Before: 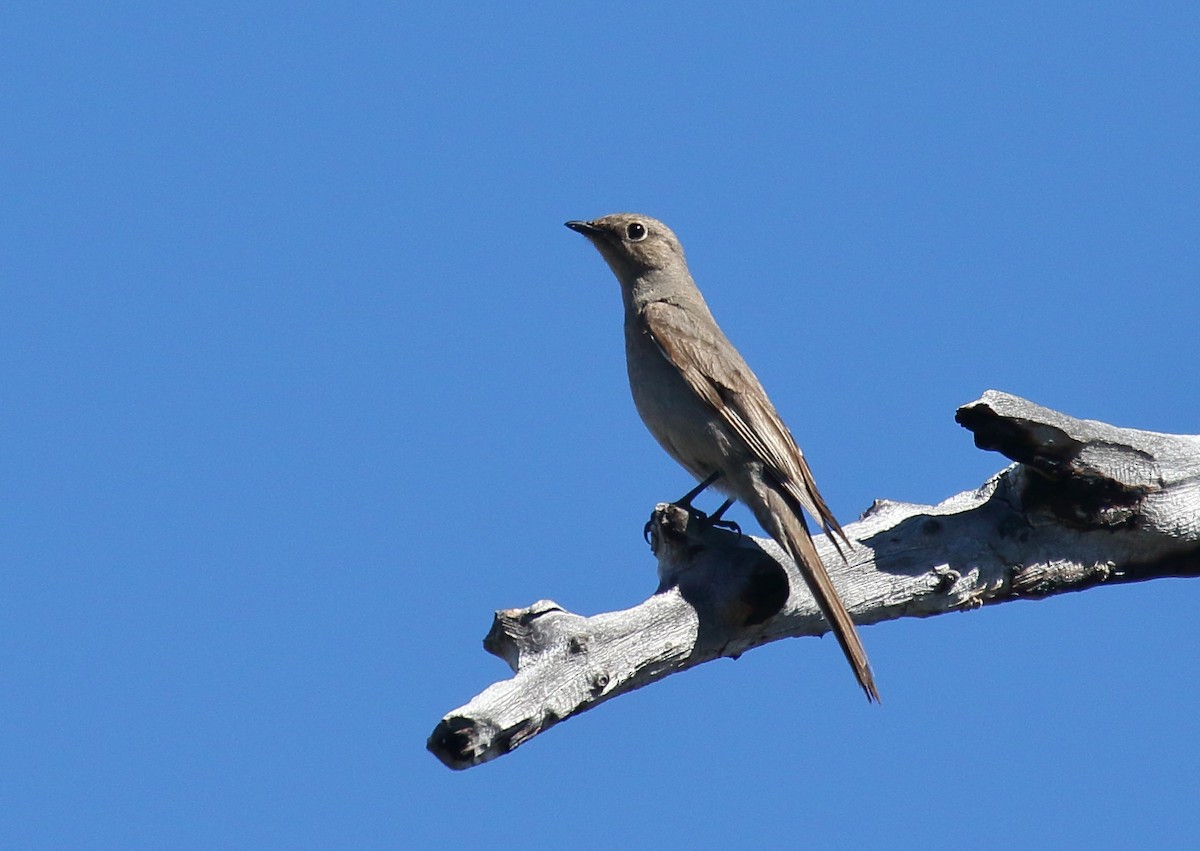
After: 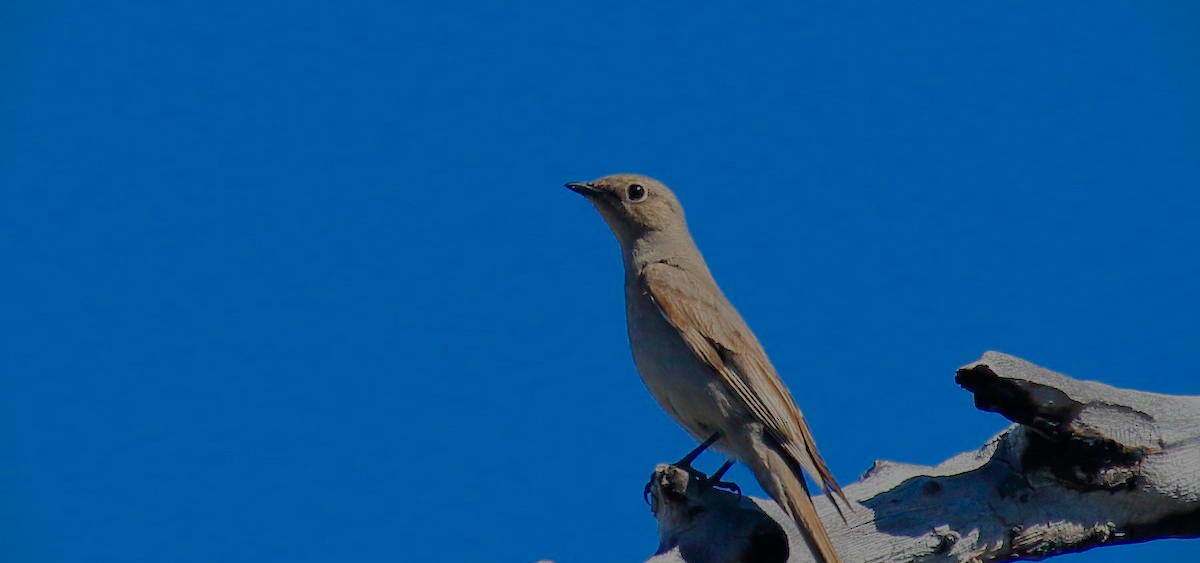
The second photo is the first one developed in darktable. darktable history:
crop and rotate: top 4.756%, bottom 29.031%
filmic rgb: black relative exposure -7.06 EV, white relative exposure 5.98 EV, target black luminance 0%, hardness 2.72, latitude 61.35%, contrast 0.687, highlights saturation mix 10.61%, shadows ↔ highlights balance -0.063%, preserve chrominance RGB euclidean norm (legacy), color science v4 (2020)
vignetting: fall-off start 99.46%, unbound false
